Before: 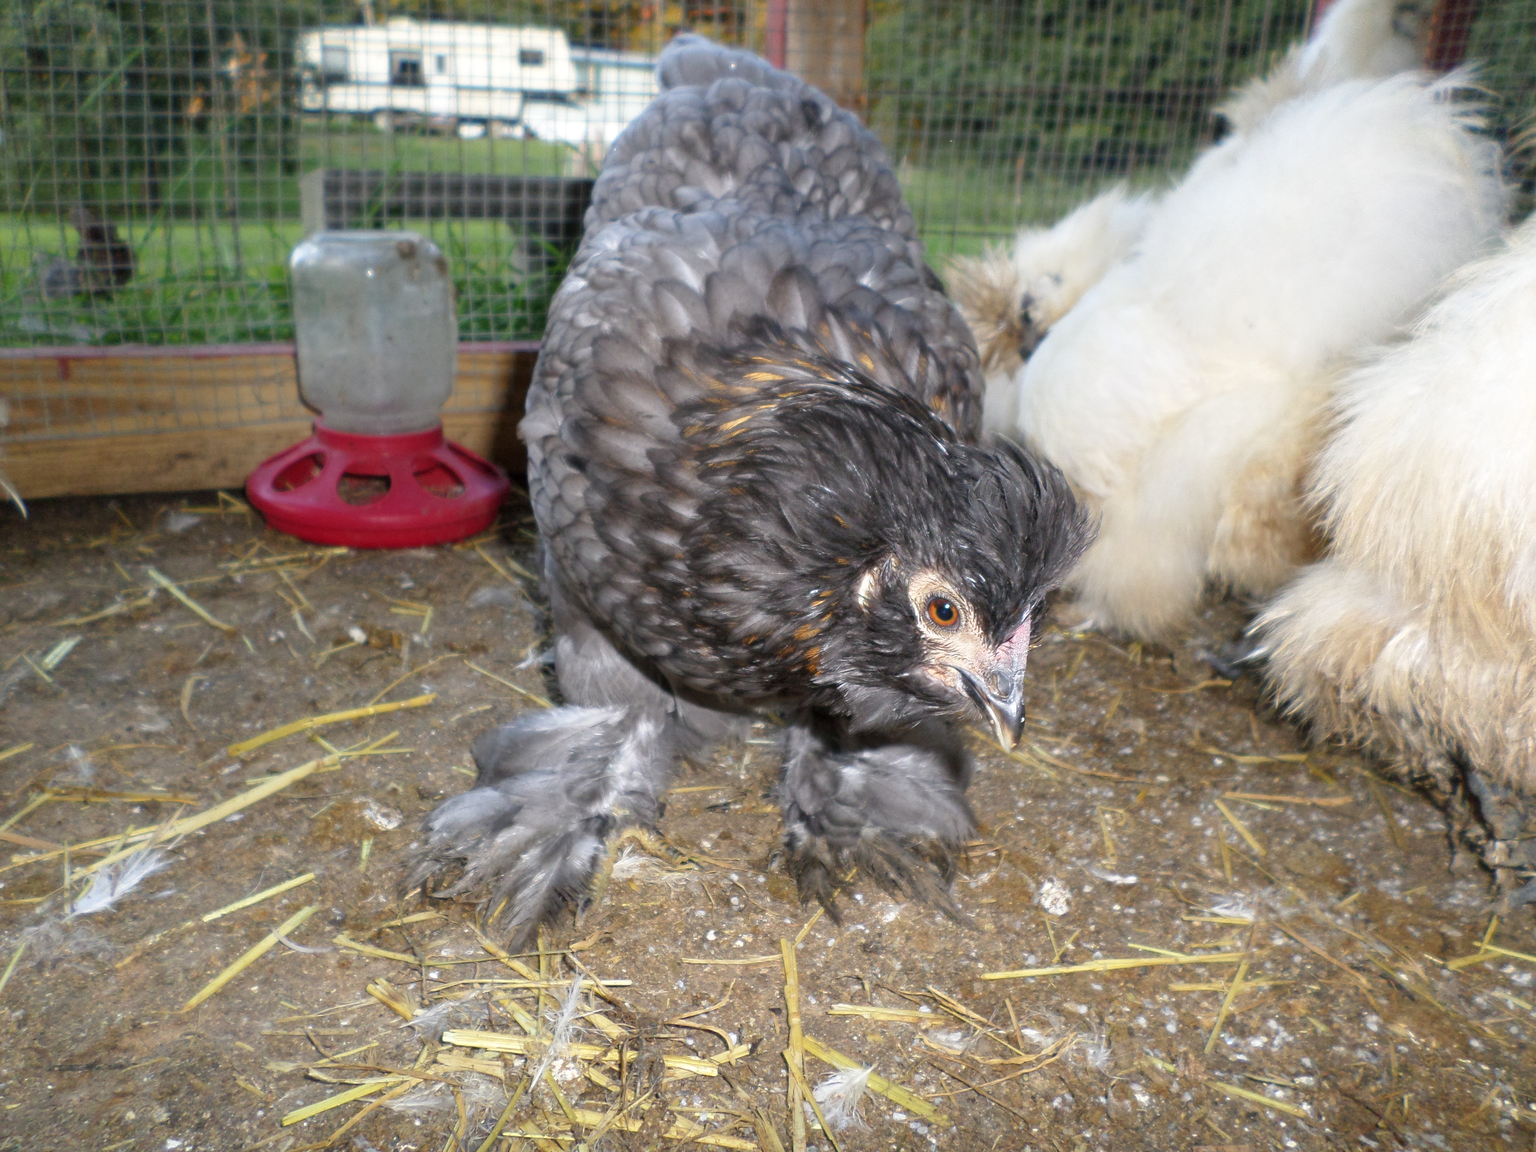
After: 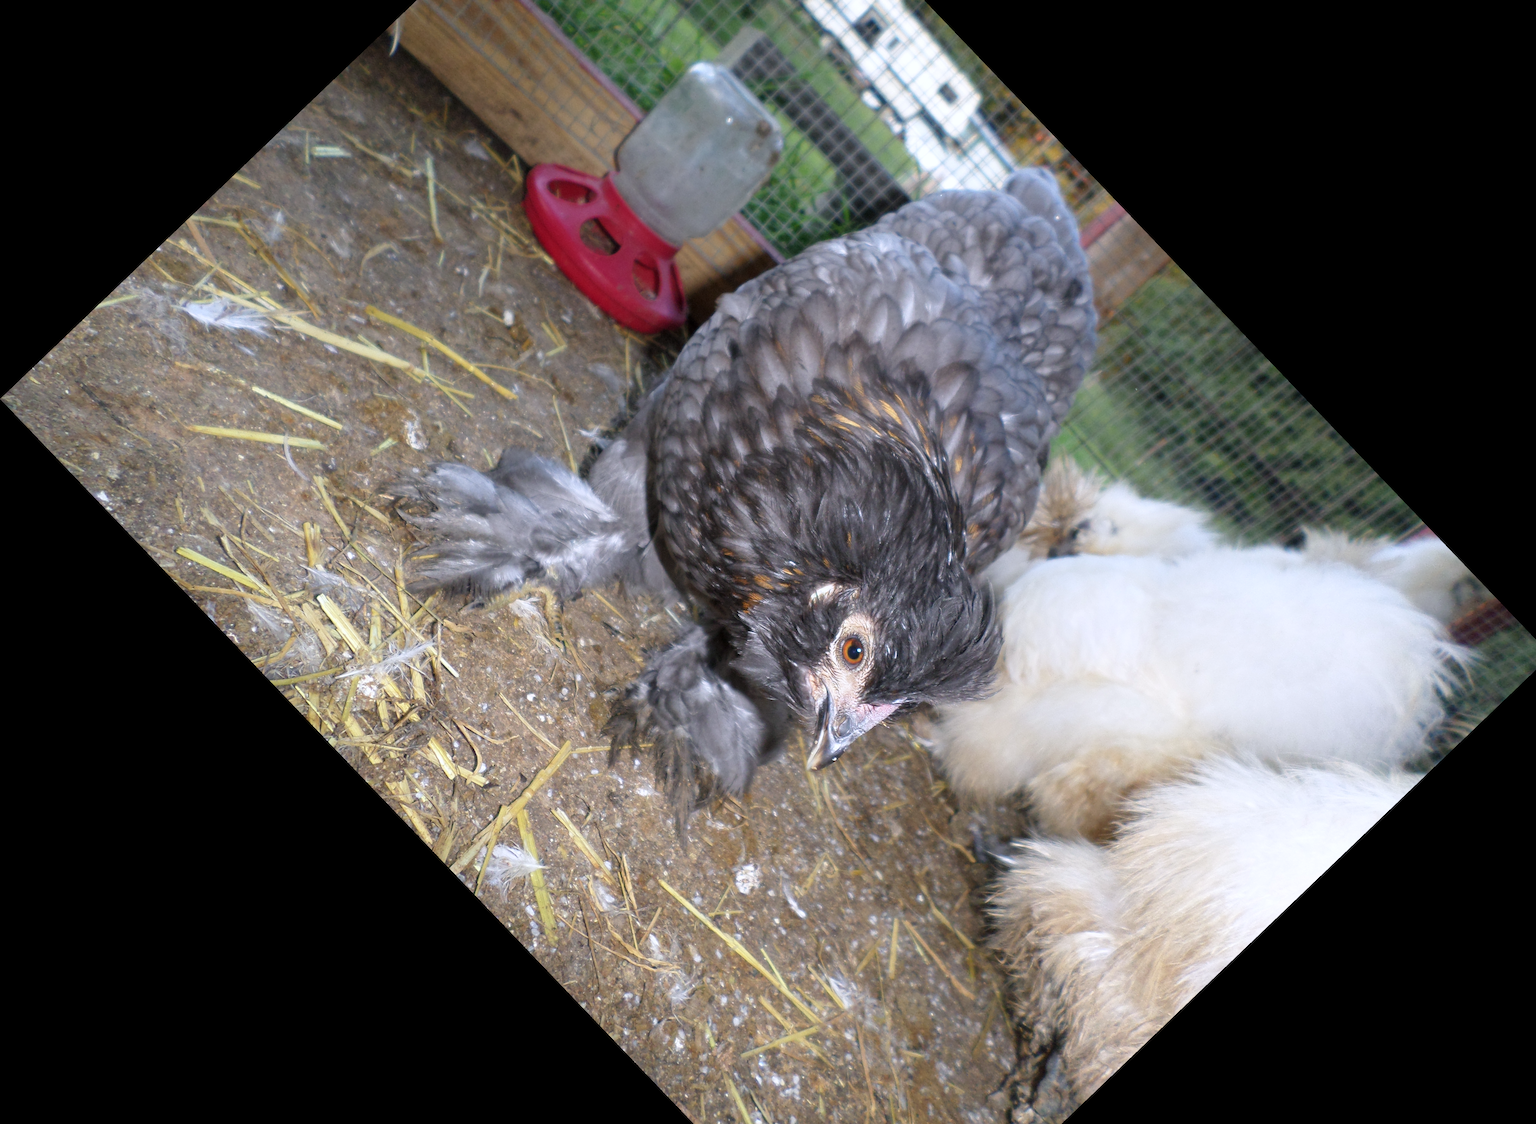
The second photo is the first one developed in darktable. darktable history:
color calibration: illuminant as shot in camera, x 0.358, y 0.373, temperature 4628.91 K
crop and rotate: angle -46.26°, top 16.234%, right 0.912%, bottom 11.704%
